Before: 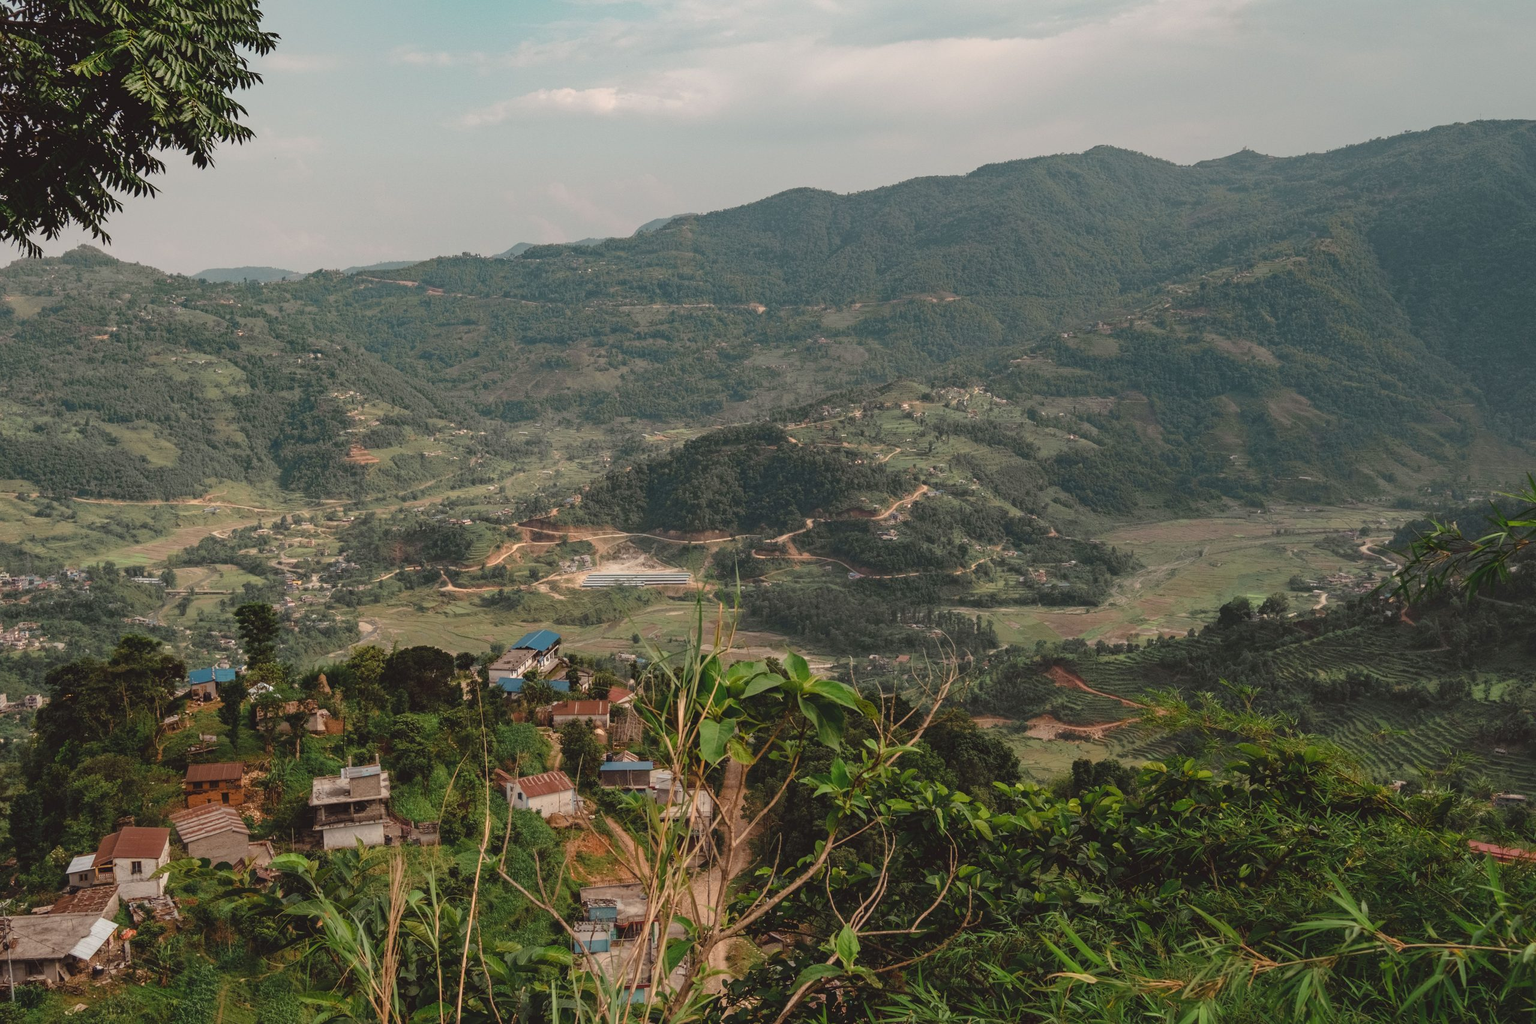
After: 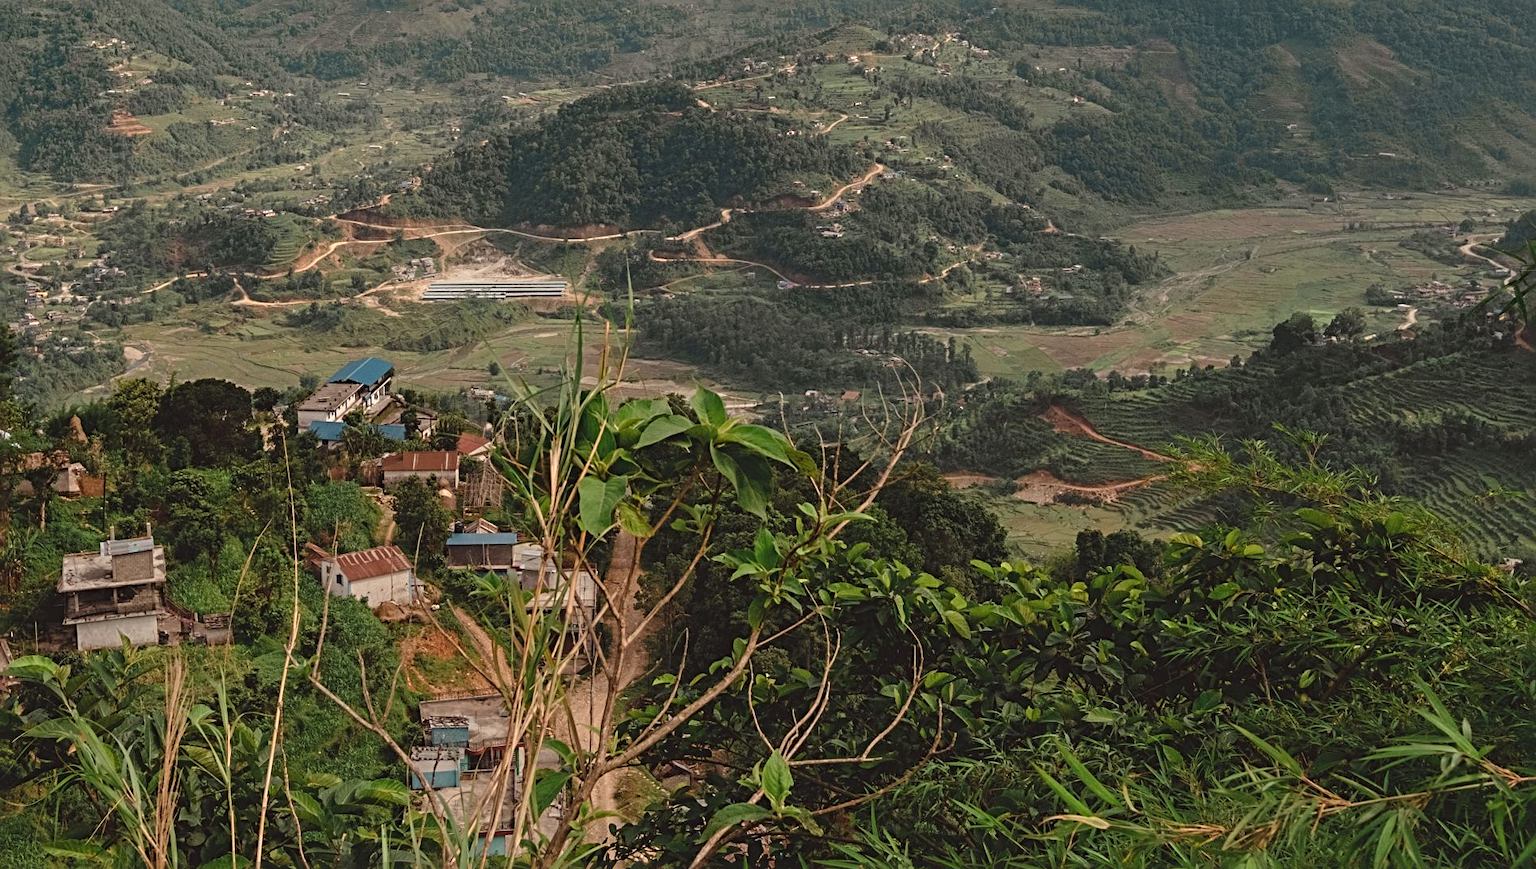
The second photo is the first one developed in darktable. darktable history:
sharpen: radius 3.996
crop and rotate: left 17.332%, top 35.402%, right 7.708%, bottom 0.938%
